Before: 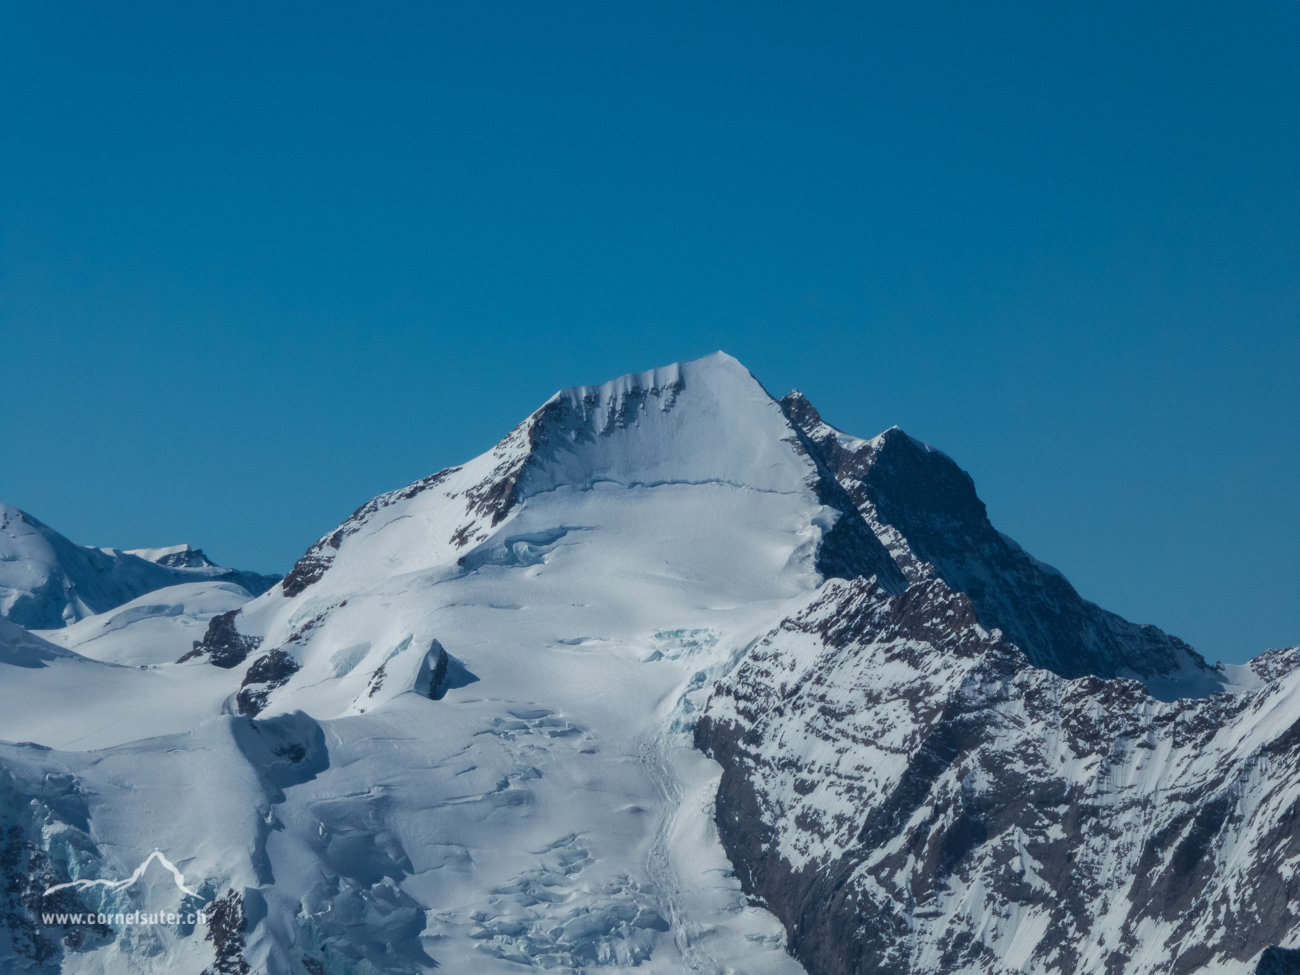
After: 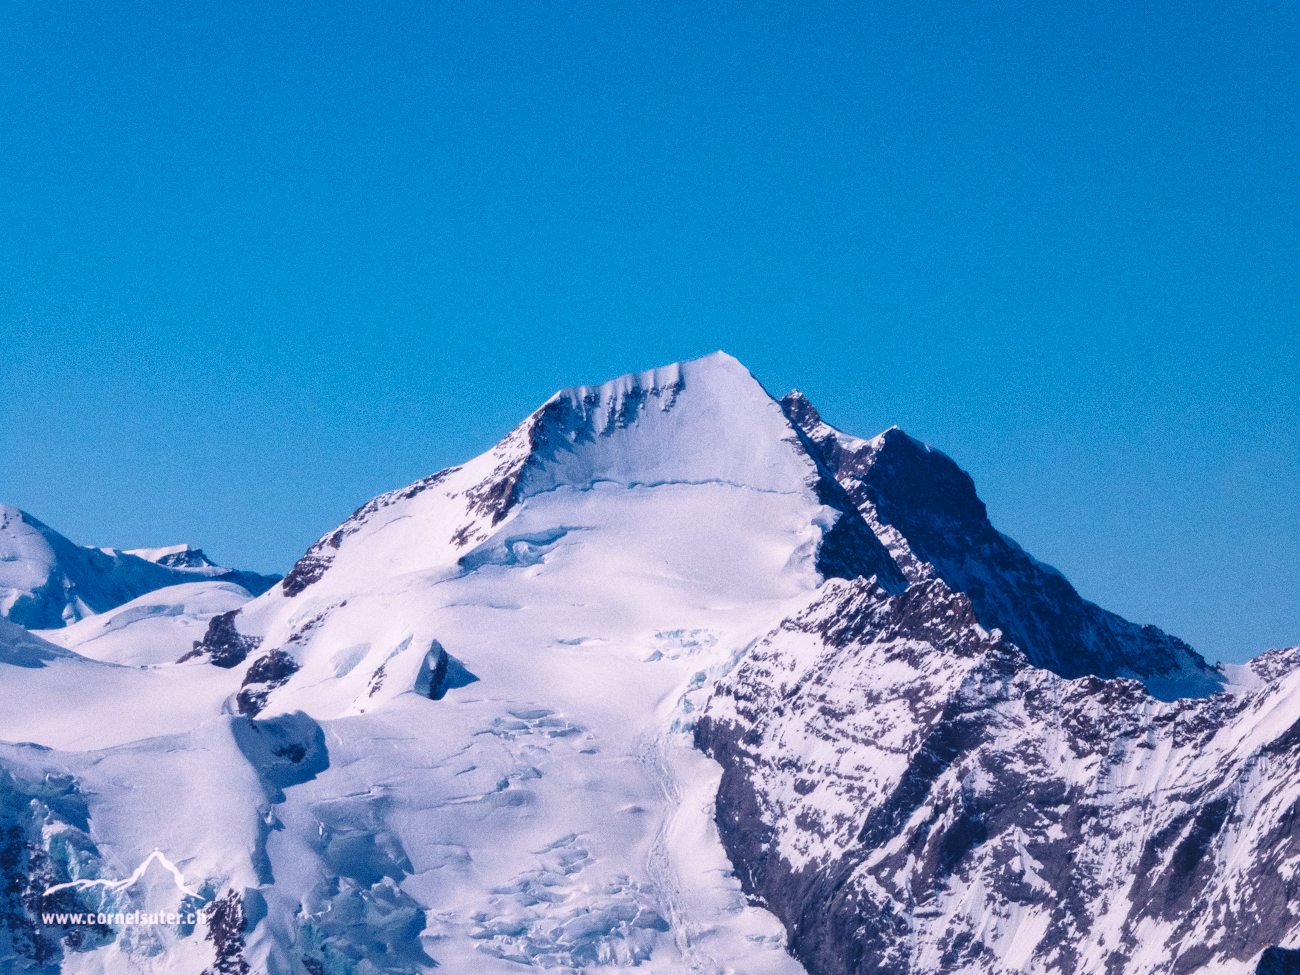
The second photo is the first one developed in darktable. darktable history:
exposure: exposure -0.153 EV, compensate highlight preservation false
base curve: curves: ch0 [(0, 0) (0.028, 0.03) (0.121, 0.232) (0.46, 0.748) (0.859, 0.968) (1, 1)], preserve colors none
white balance: red 1.188, blue 1.11
grain: coarseness 0.09 ISO
